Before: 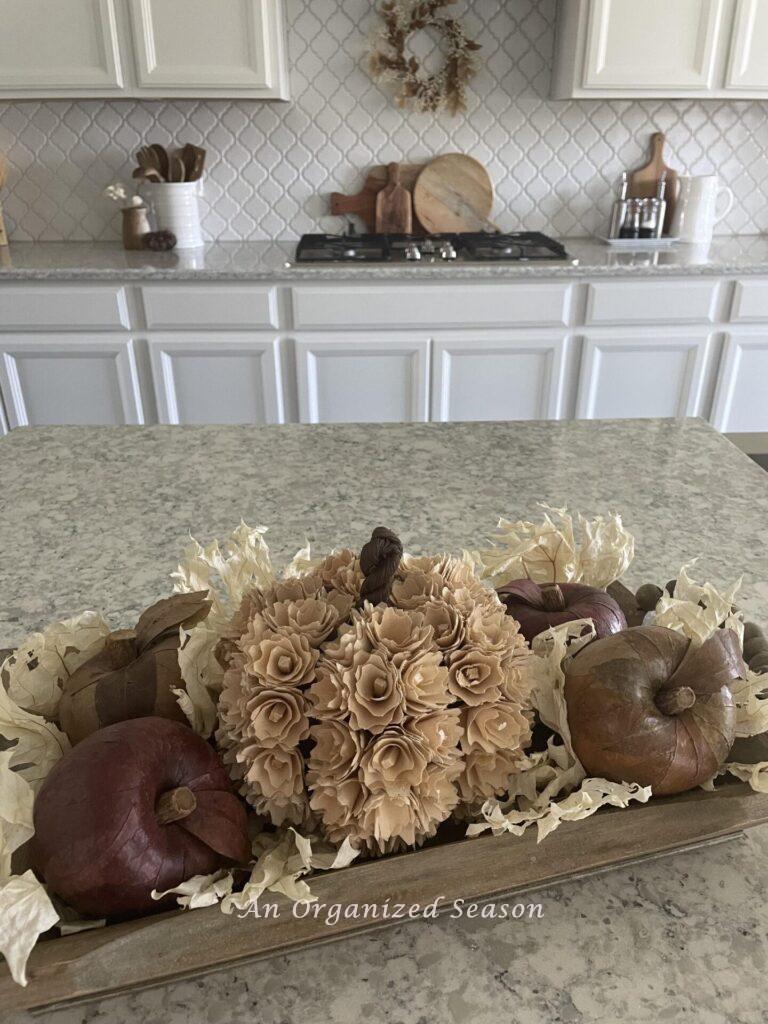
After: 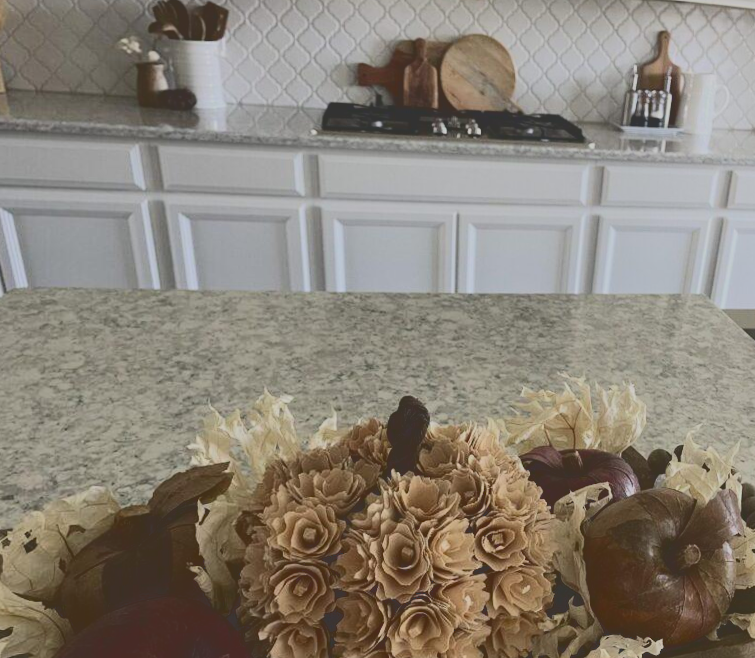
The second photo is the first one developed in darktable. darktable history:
crop and rotate: top 8.293%, bottom 20.996%
tone curve: curves: ch0 [(0, 0.23) (0.125, 0.207) (0.245, 0.227) (0.736, 0.695) (1, 0.824)], color space Lab, independent channels, preserve colors none
rotate and perspective: rotation -0.013°, lens shift (vertical) -0.027, lens shift (horizontal) 0.178, crop left 0.016, crop right 0.989, crop top 0.082, crop bottom 0.918
